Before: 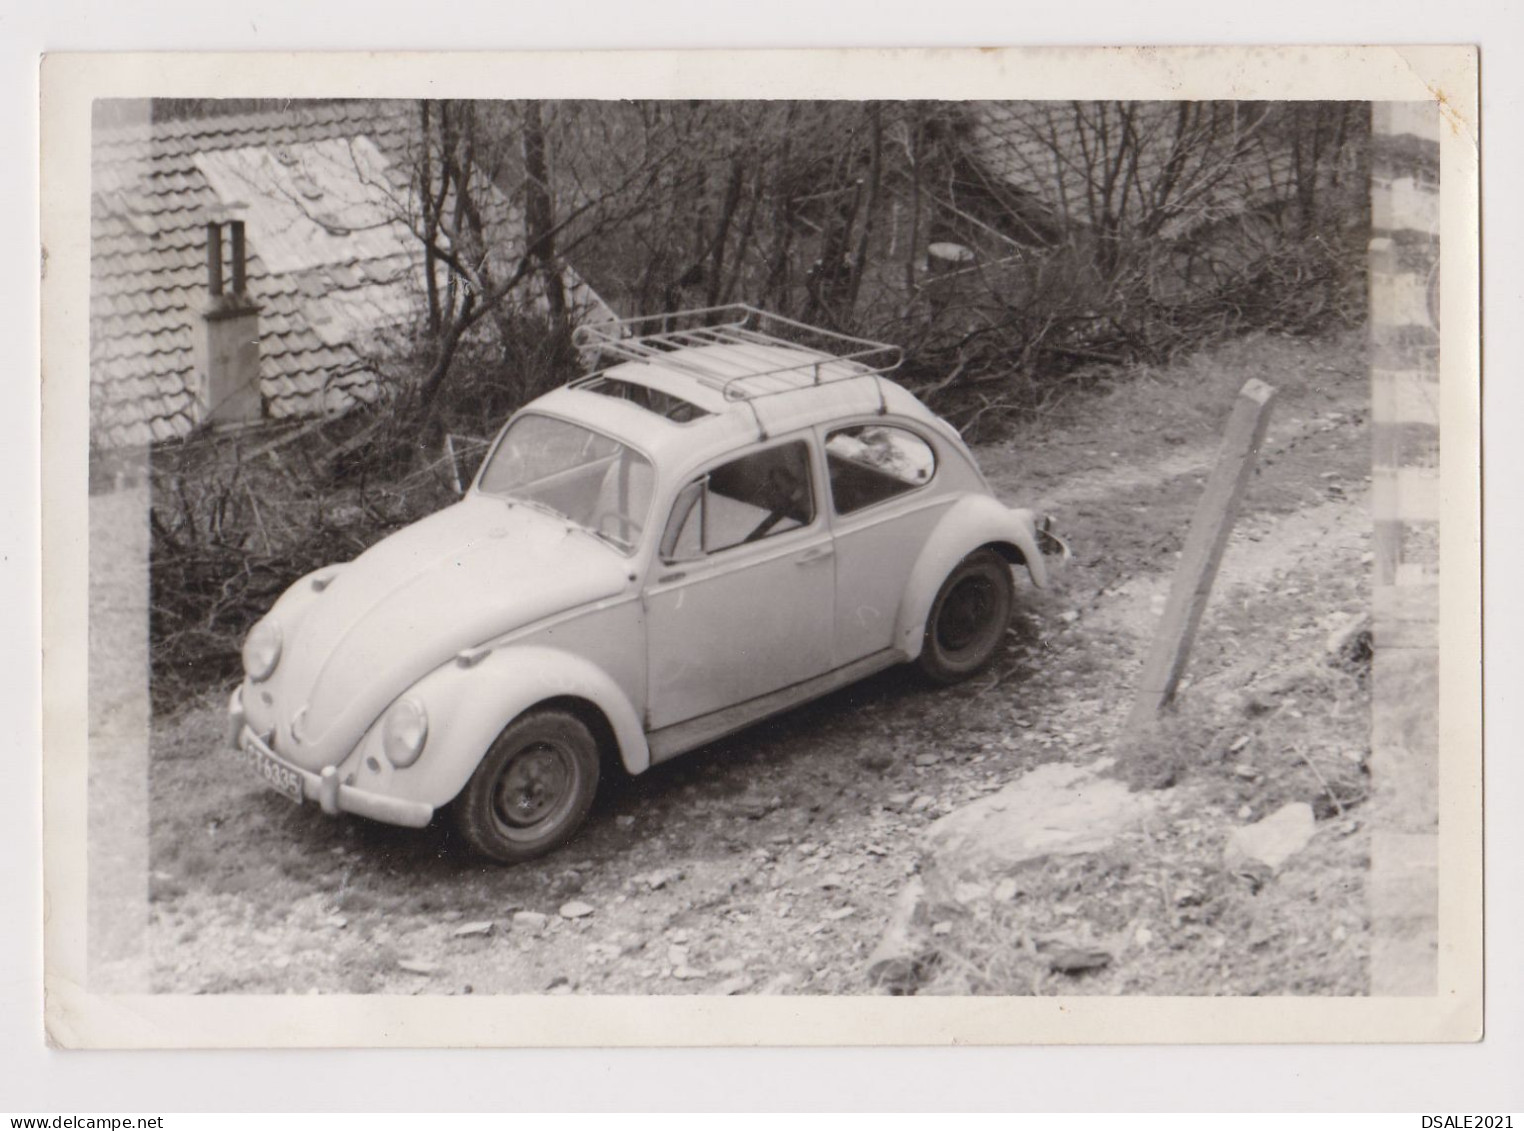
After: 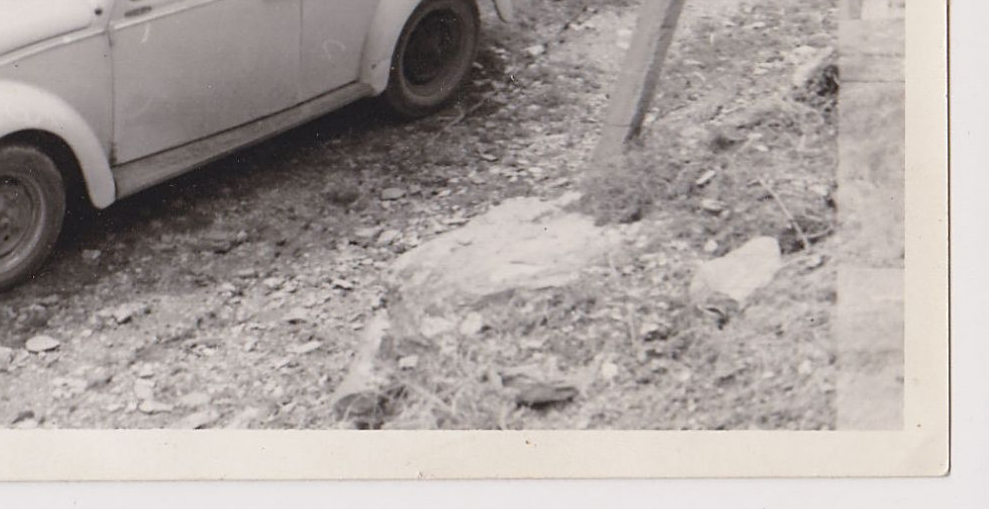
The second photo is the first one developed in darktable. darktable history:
crop and rotate: left 35.1%, top 50.125%, bottom 4.819%
sharpen: on, module defaults
